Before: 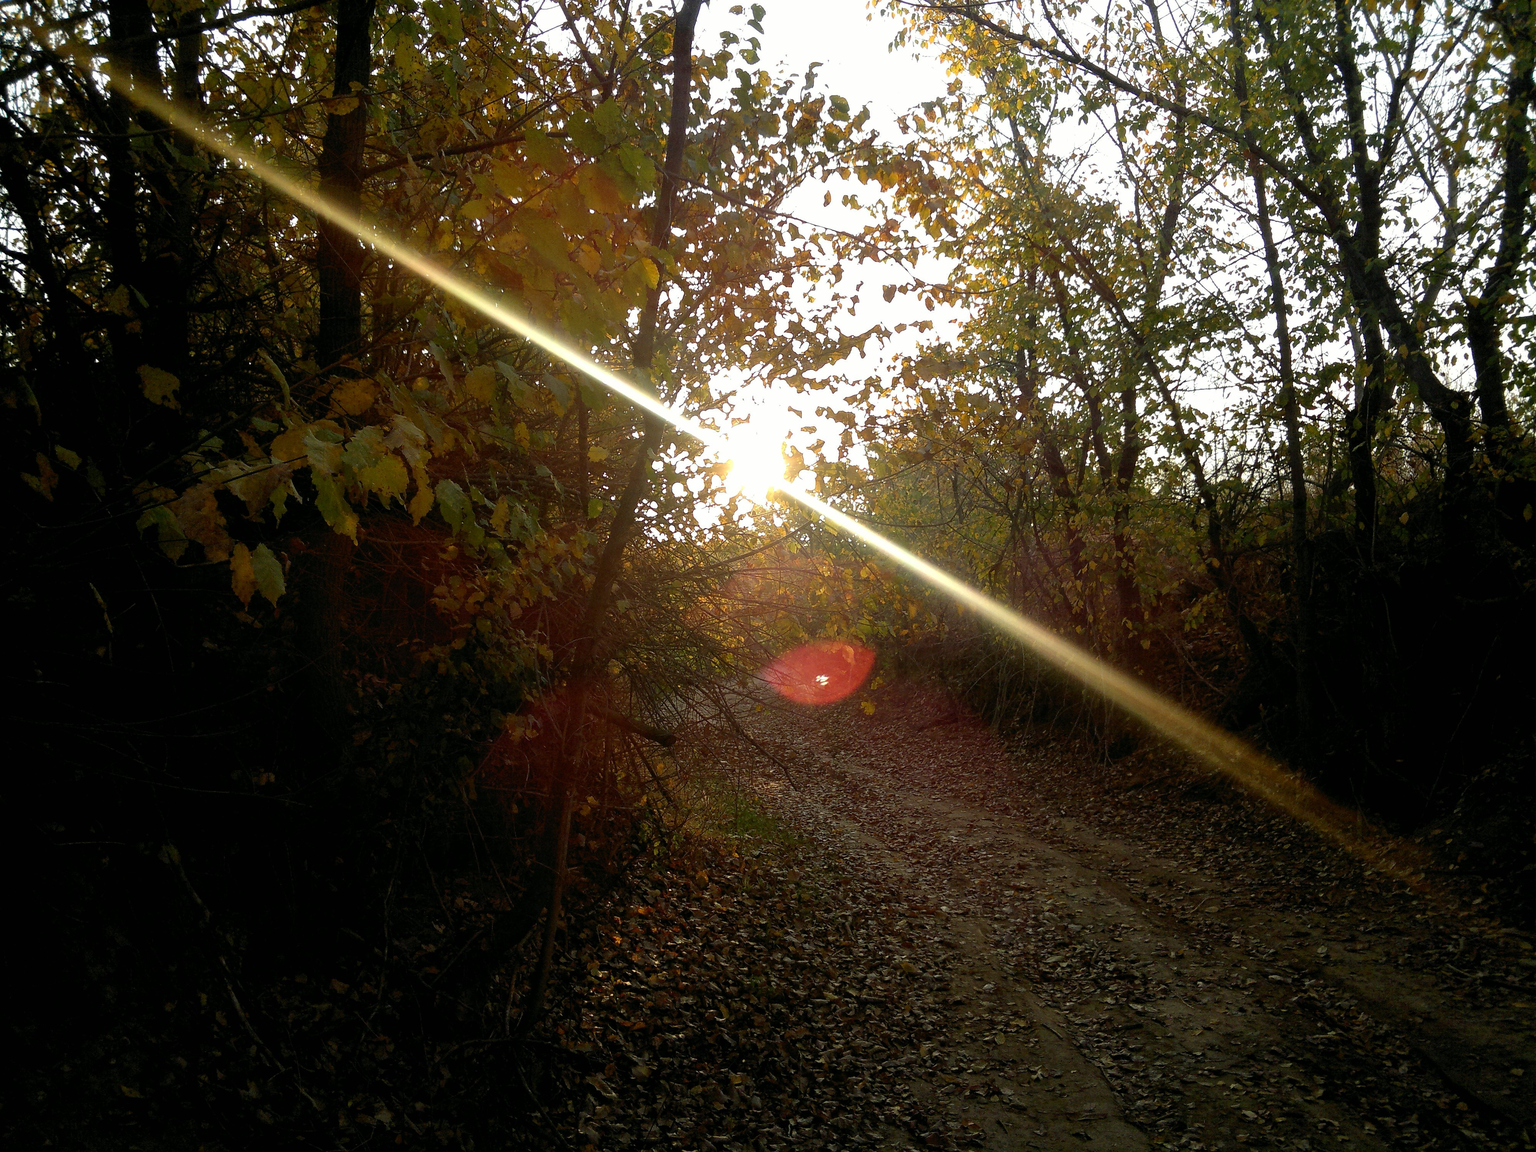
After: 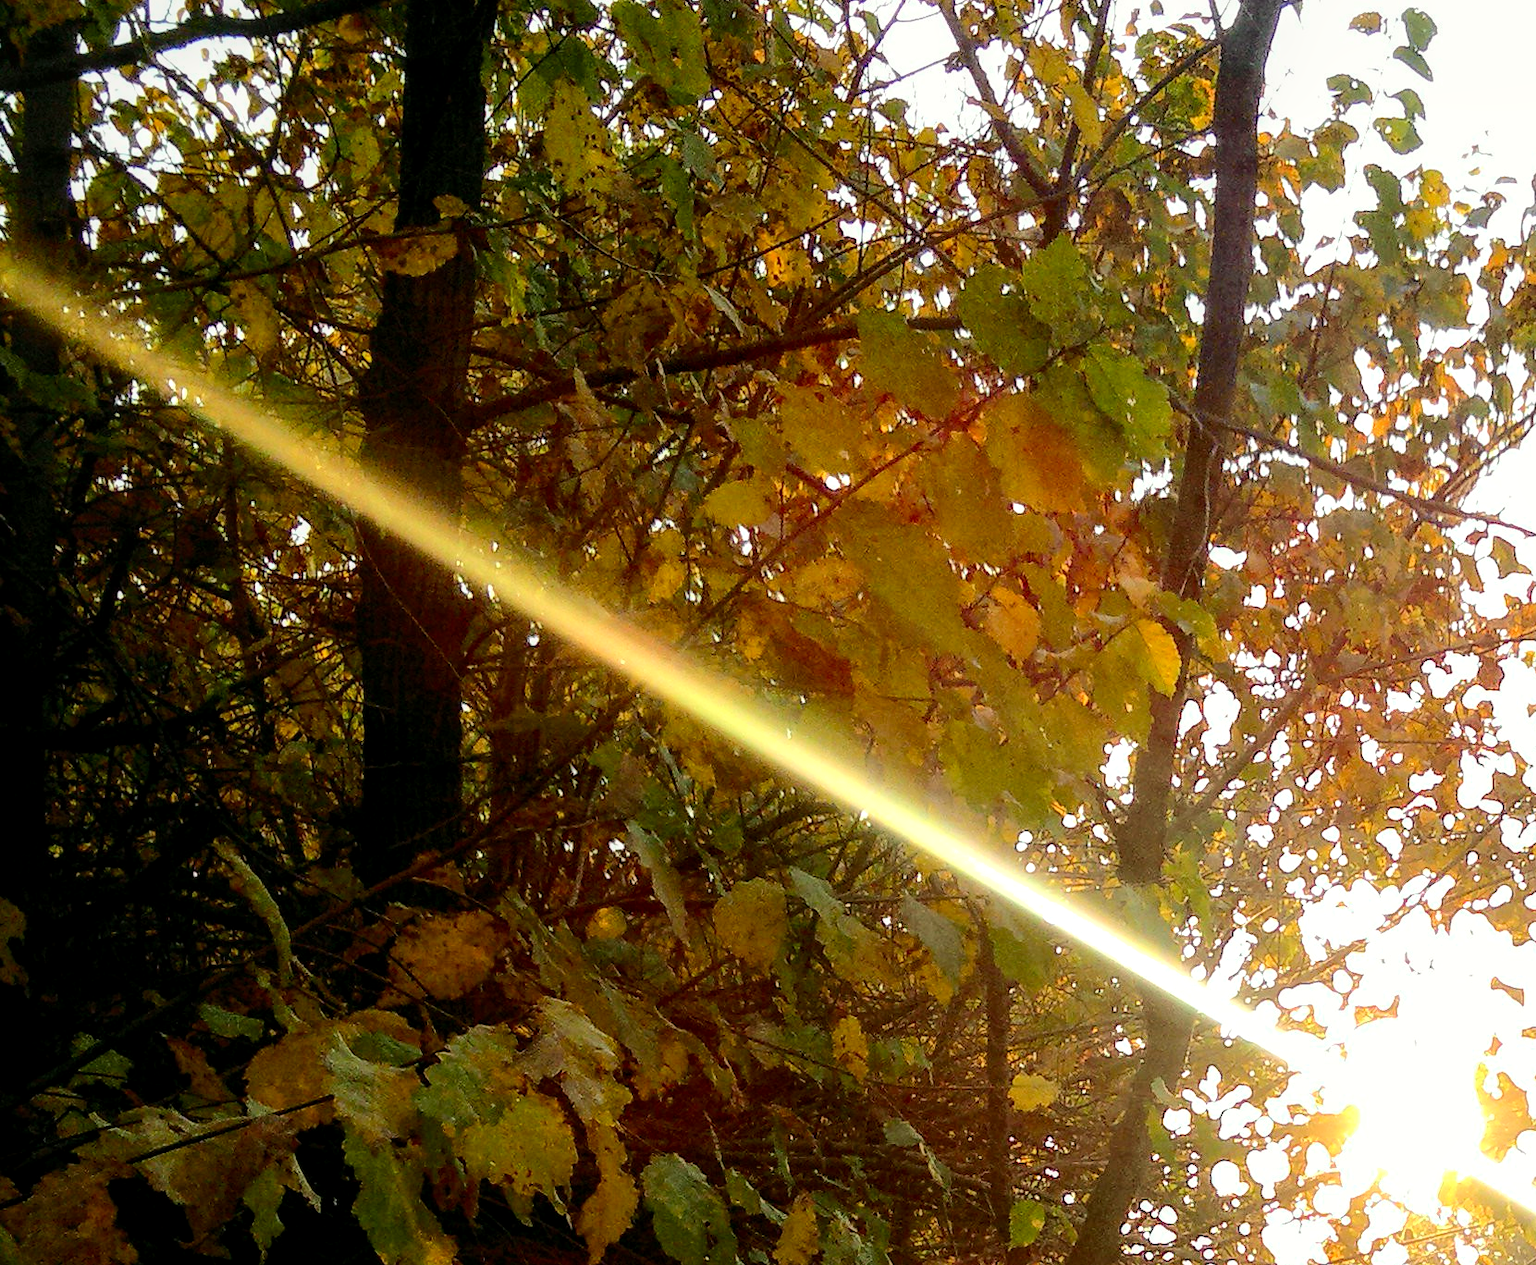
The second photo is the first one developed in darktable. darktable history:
crop and rotate: left 11.018%, top 0.061%, right 47.45%, bottom 54.285%
local contrast: on, module defaults
tone curve: curves: ch0 [(0, 0) (0.131, 0.135) (0.288, 0.372) (0.451, 0.608) (0.612, 0.739) (0.736, 0.832) (1, 1)]; ch1 [(0, 0) (0.392, 0.398) (0.487, 0.471) (0.496, 0.493) (0.519, 0.531) (0.557, 0.591) (0.581, 0.639) (0.622, 0.711) (1, 1)]; ch2 [(0, 0) (0.388, 0.344) (0.438, 0.425) (0.476, 0.482) (0.502, 0.508) (0.524, 0.531) (0.538, 0.58) (0.58, 0.621) (0.613, 0.679) (0.655, 0.738) (1, 1)], color space Lab, independent channels, preserve colors none
